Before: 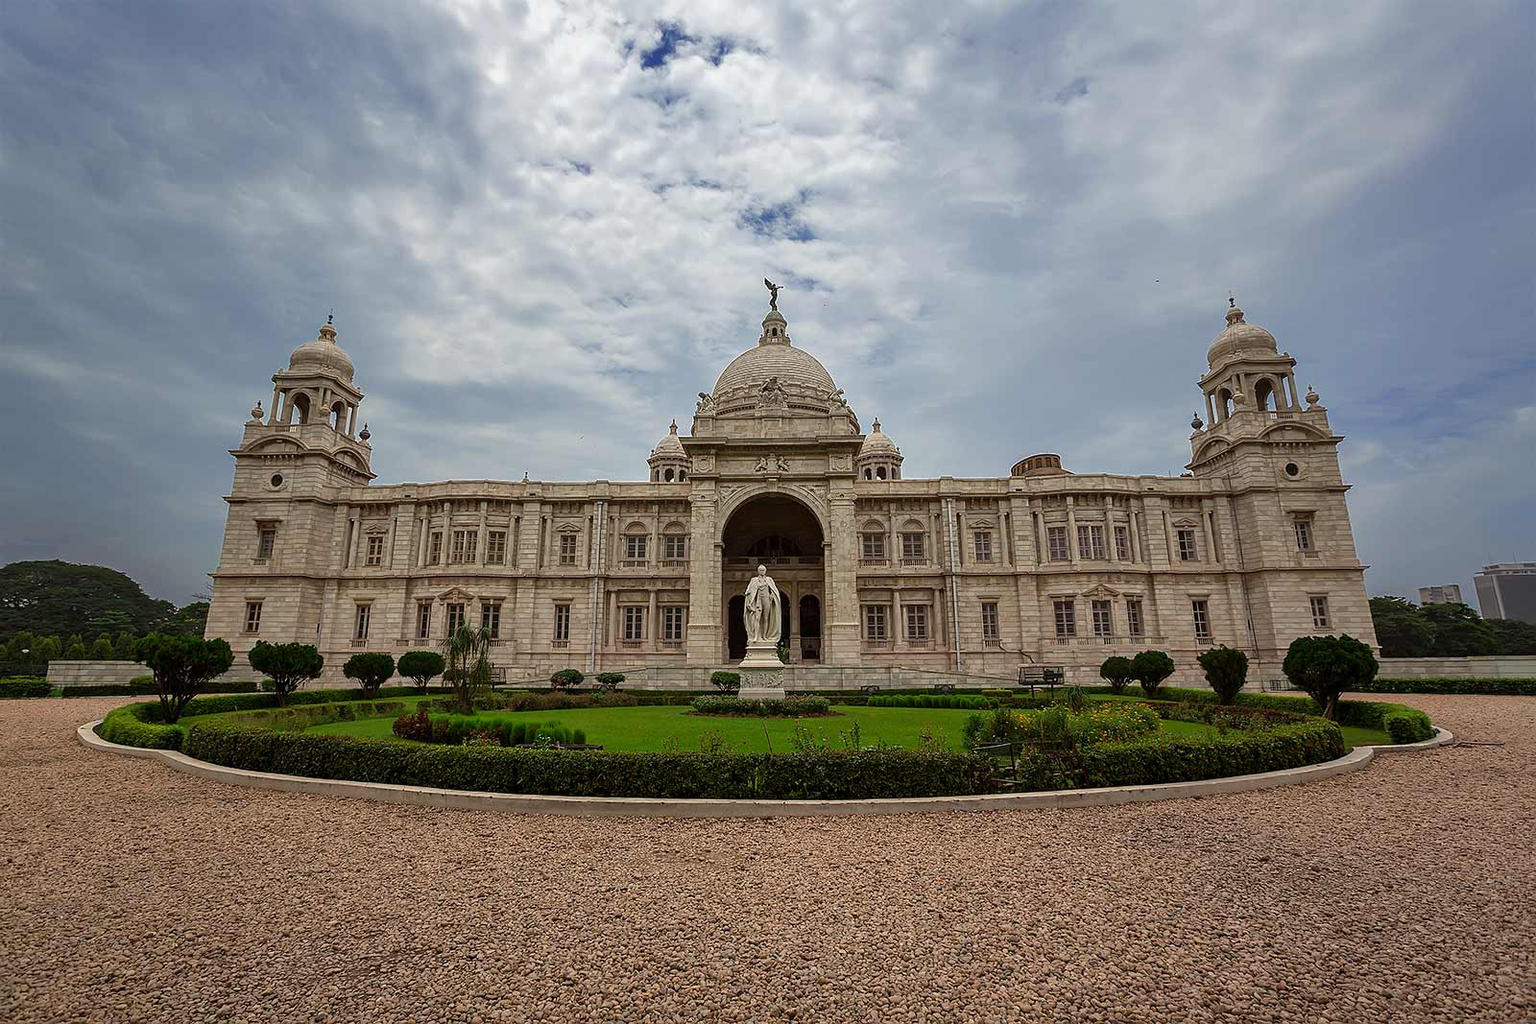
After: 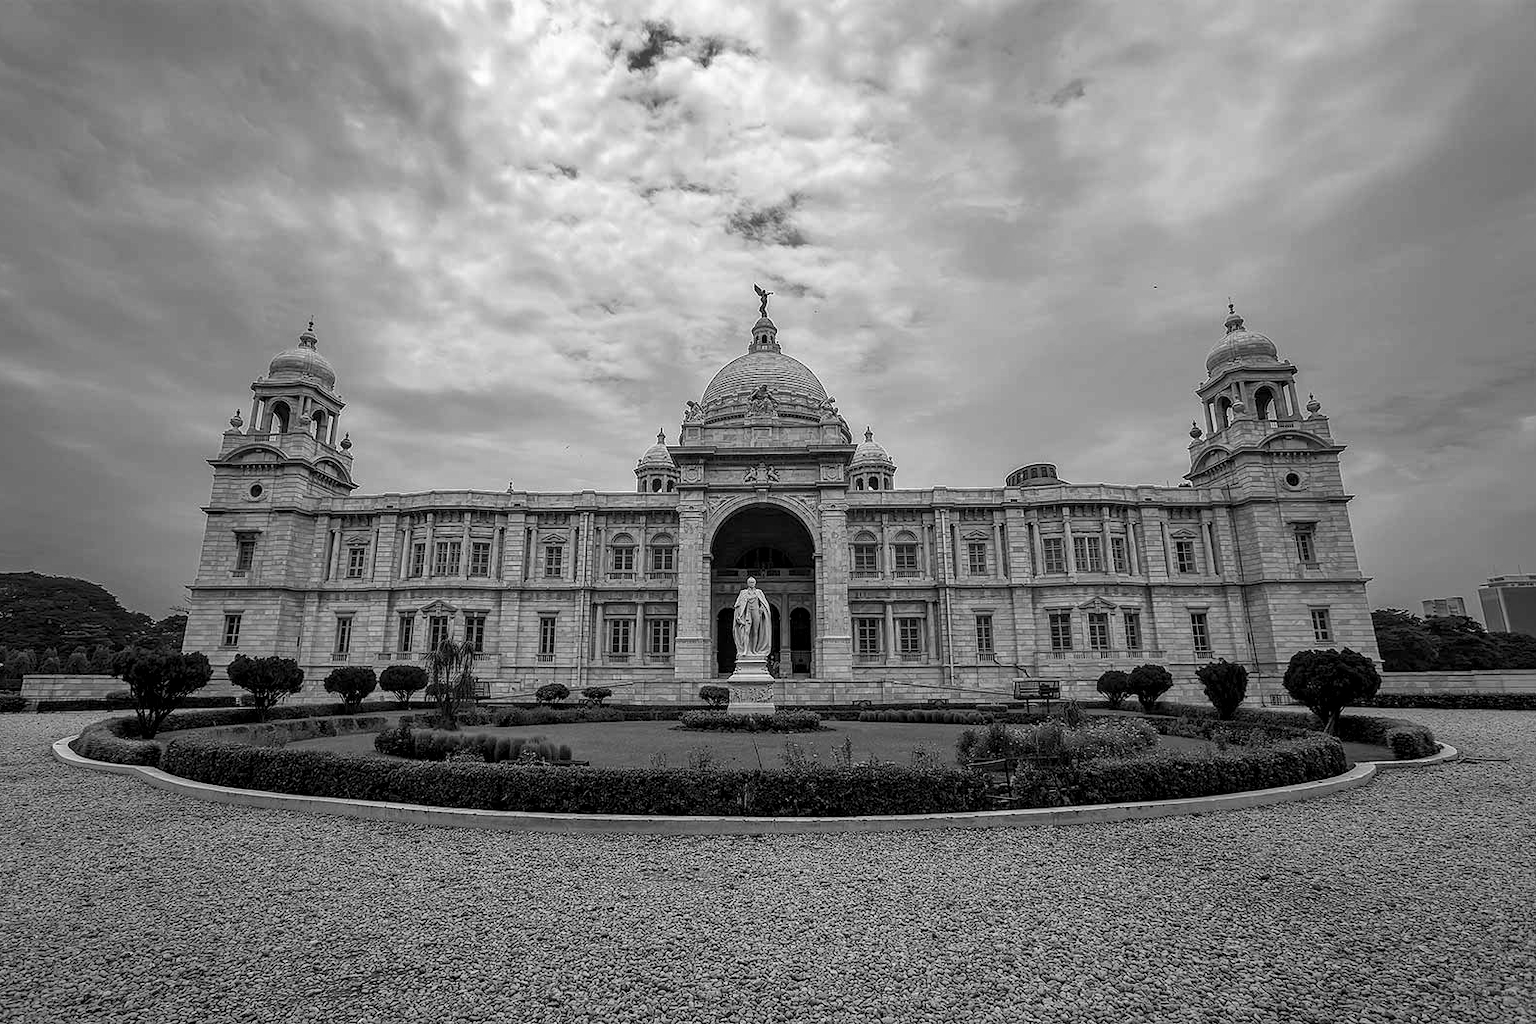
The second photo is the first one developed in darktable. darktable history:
local contrast: on, module defaults
crop: left 1.743%, right 0.268%, bottom 2.011%
monochrome: on, module defaults
